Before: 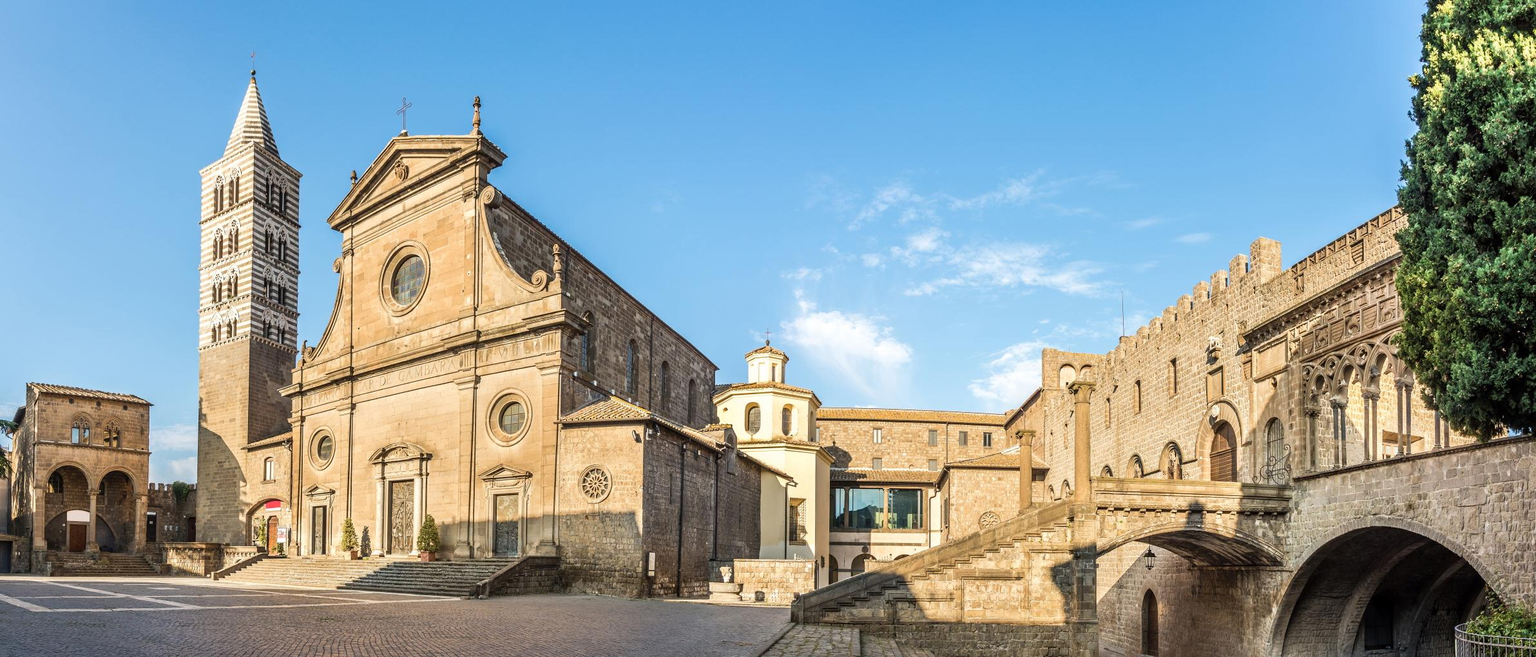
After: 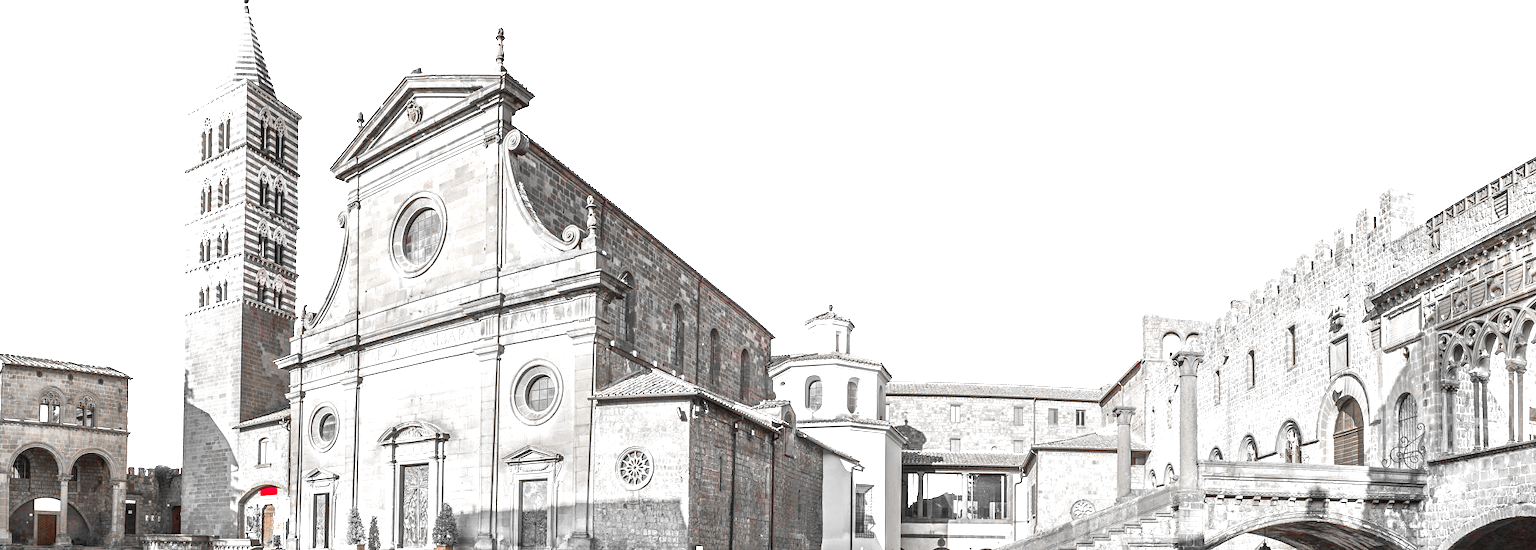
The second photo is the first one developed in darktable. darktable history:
crop and rotate: left 2.426%, top 11.048%, right 9.548%, bottom 15.182%
exposure: black level correction 0, exposure 1.2 EV, compensate highlight preservation false
color zones: curves: ch0 [(0, 0.352) (0.143, 0.407) (0.286, 0.386) (0.429, 0.431) (0.571, 0.829) (0.714, 0.853) (0.857, 0.833) (1, 0.352)]; ch1 [(0, 0.604) (0.072, 0.726) (0.096, 0.608) (0.205, 0.007) (0.571, -0.006) (0.839, -0.013) (0.857, -0.012) (1, 0.604)]
